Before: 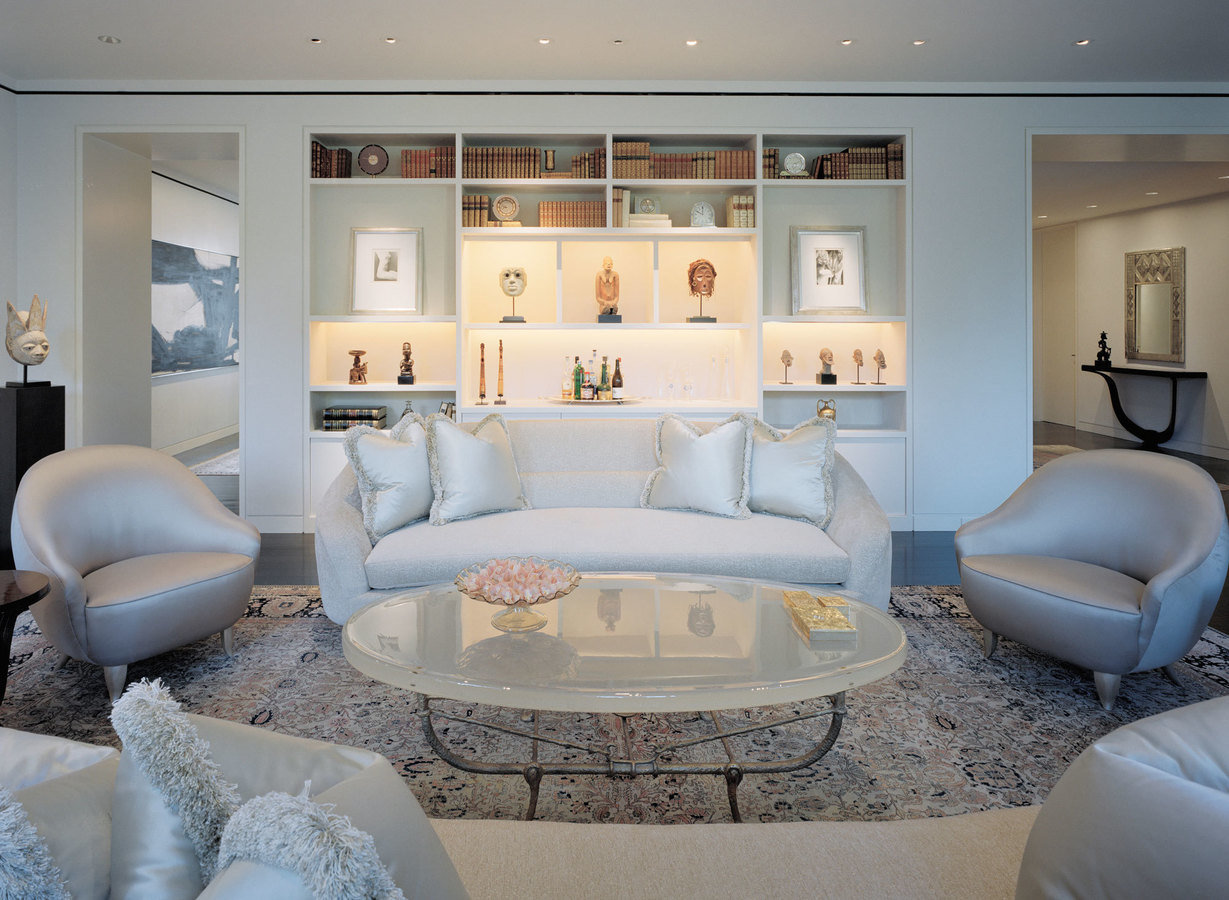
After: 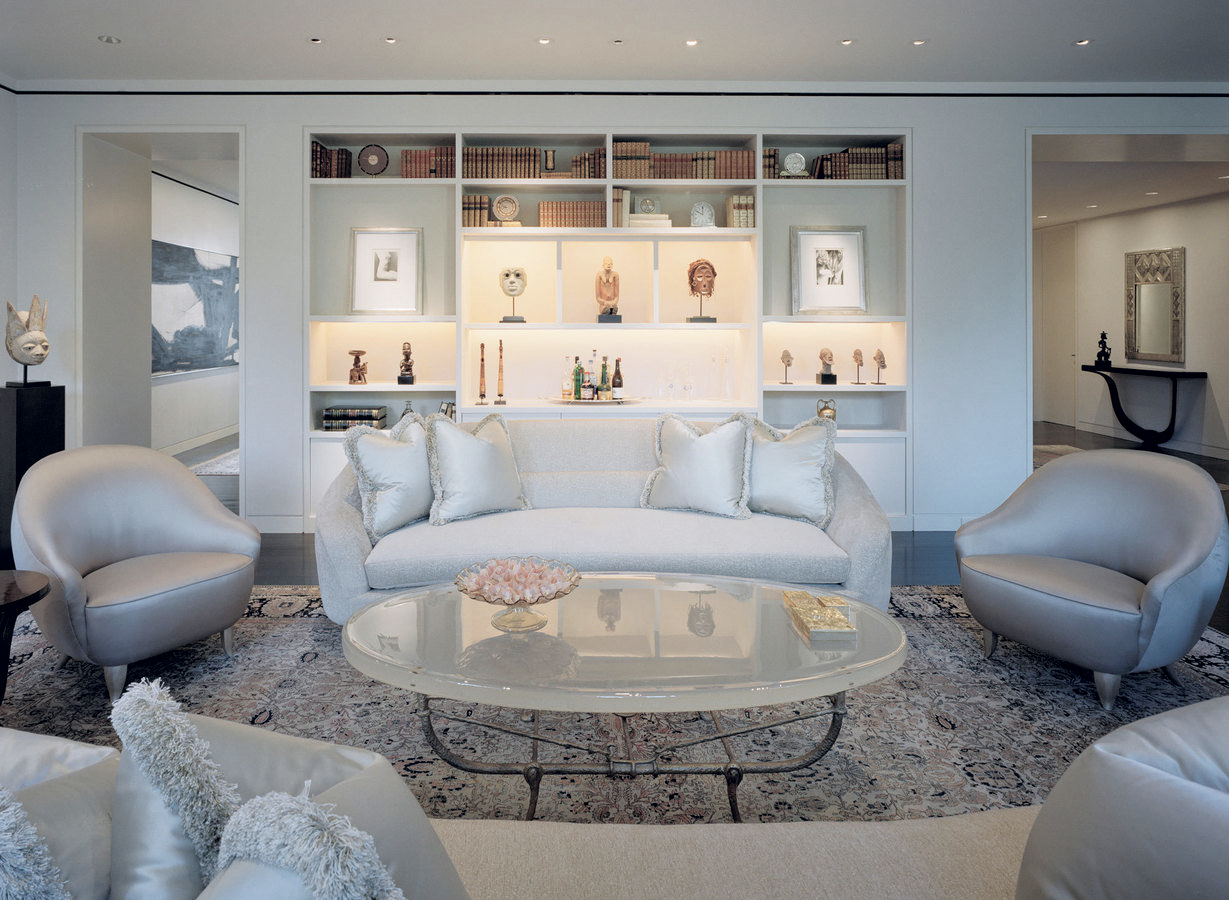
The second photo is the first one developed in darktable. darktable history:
local contrast: highlights 102%, shadows 102%, detail 119%, midtone range 0.2
filmic rgb: black relative exposure -16 EV, white relative exposure 2.91 EV, hardness 9.98
color balance rgb: global offset › chroma 0.068%, global offset › hue 253.08°, linear chroma grading › global chroma 8.689%, perceptual saturation grading › global saturation -27.623%
